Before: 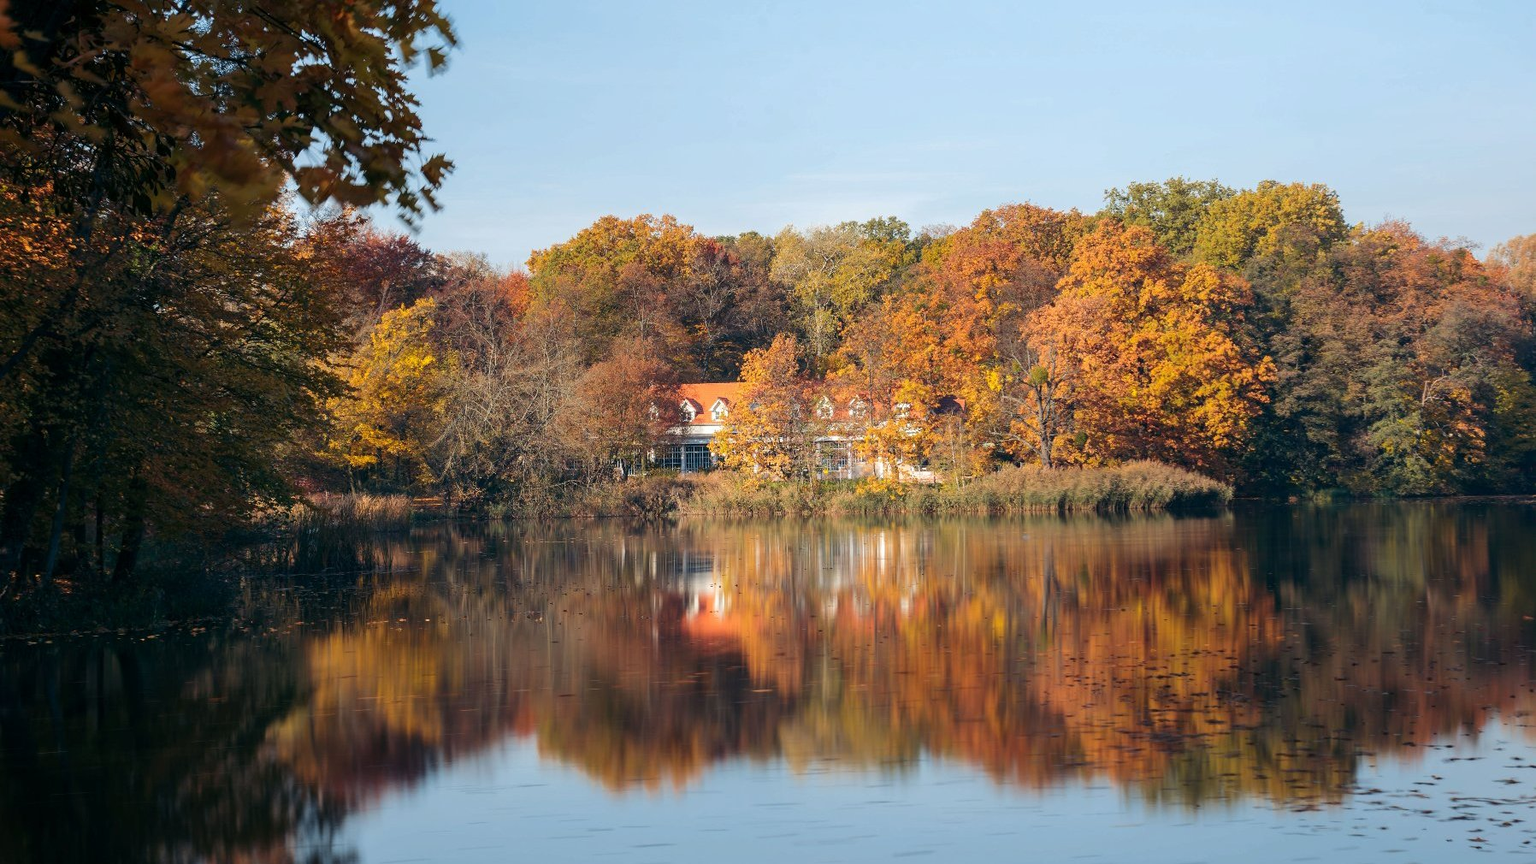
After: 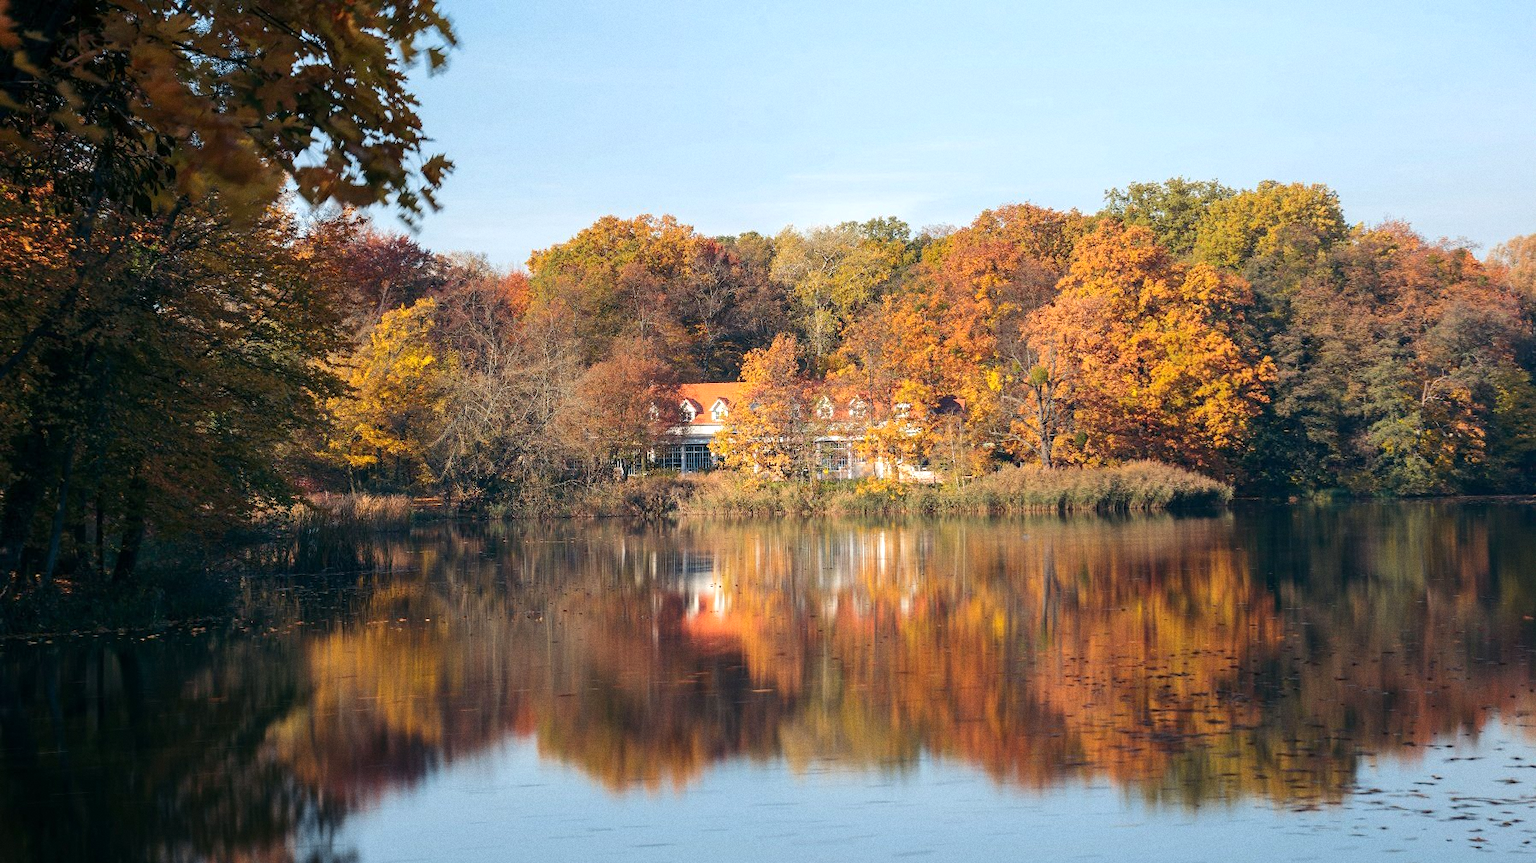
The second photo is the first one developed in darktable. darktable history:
grain: coarseness 0.09 ISO
exposure: exposure 0.258 EV, compensate highlight preservation false
